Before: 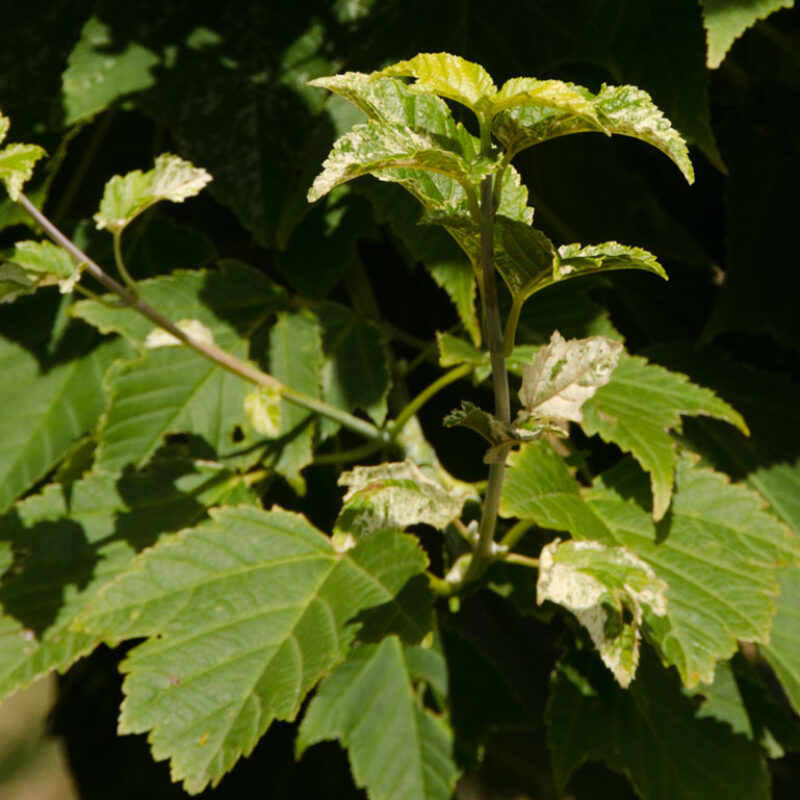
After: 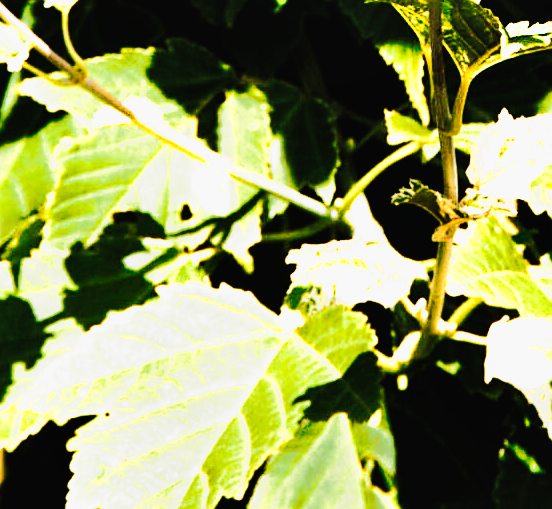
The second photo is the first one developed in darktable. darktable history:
crop: left 6.621%, top 27.756%, right 24.268%, bottom 8.535%
tone curve: curves: ch0 [(0.003, 0.015) (0.104, 0.07) (0.239, 0.201) (0.327, 0.317) (0.401, 0.443) (0.495, 0.55) (0.65, 0.68) (0.832, 0.858) (1, 0.977)]; ch1 [(0, 0) (0.161, 0.092) (0.35, 0.33) (0.379, 0.401) (0.447, 0.476) (0.495, 0.499) (0.515, 0.518) (0.55, 0.557) (0.621, 0.615) (0.718, 0.734) (1, 1)]; ch2 [(0, 0) (0.359, 0.372) (0.437, 0.437) (0.502, 0.501) (0.534, 0.537) (0.599, 0.586) (1, 1)], preserve colors none
exposure: black level correction 0, exposure 1.2 EV, compensate highlight preservation false
sharpen: on, module defaults
shadows and highlights: soften with gaussian
filmic rgb: black relative exposure -6.44 EV, white relative exposure 2.43 EV, target white luminance 99.973%, hardness 5.26, latitude 1.06%, contrast 1.419, highlights saturation mix 2.6%, preserve chrominance no, color science v4 (2020), iterations of high-quality reconstruction 0, contrast in shadows soft
color zones: curves: ch0 [(0.018, 0.548) (0.224, 0.64) (0.425, 0.447) (0.675, 0.575) (0.732, 0.579)]; ch1 [(0.066, 0.487) (0.25, 0.5) (0.404, 0.43) (0.75, 0.421) (0.956, 0.421)]; ch2 [(0.044, 0.561) (0.215, 0.465) (0.399, 0.544) (0.465, 0.548) (0.614, 0.447) (0.724, 0.43) (0.882, 0.623) (0.956, 0.632)]
